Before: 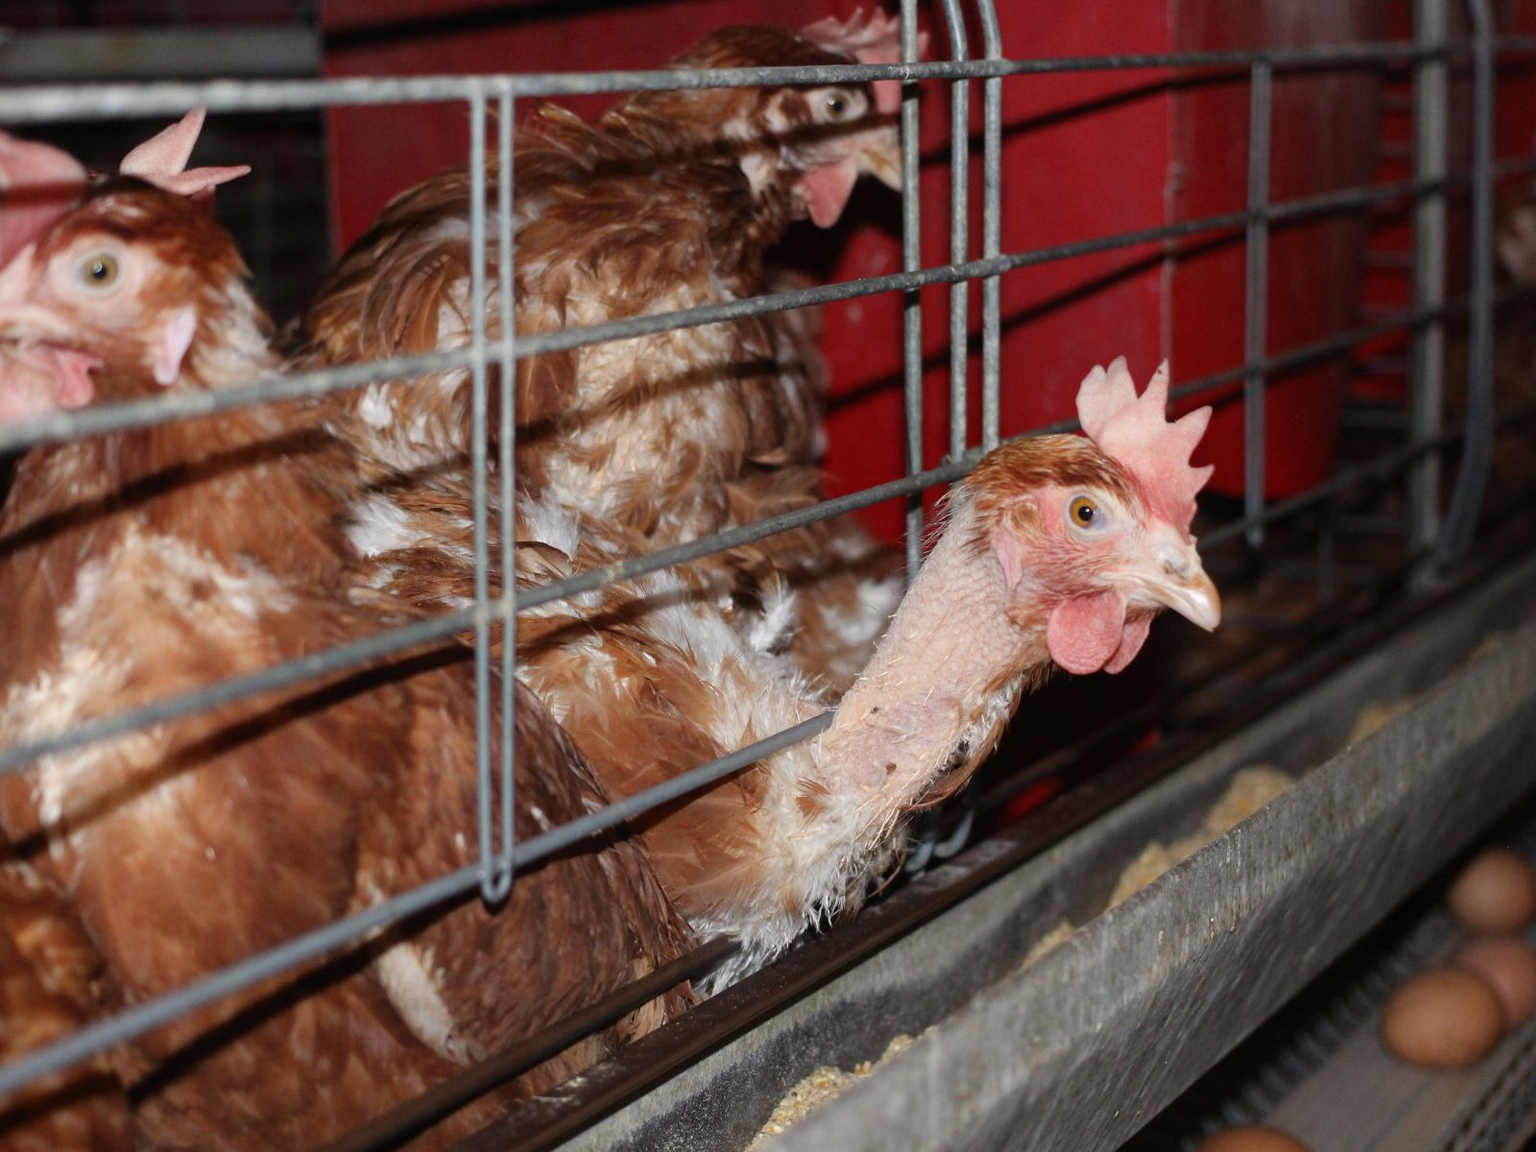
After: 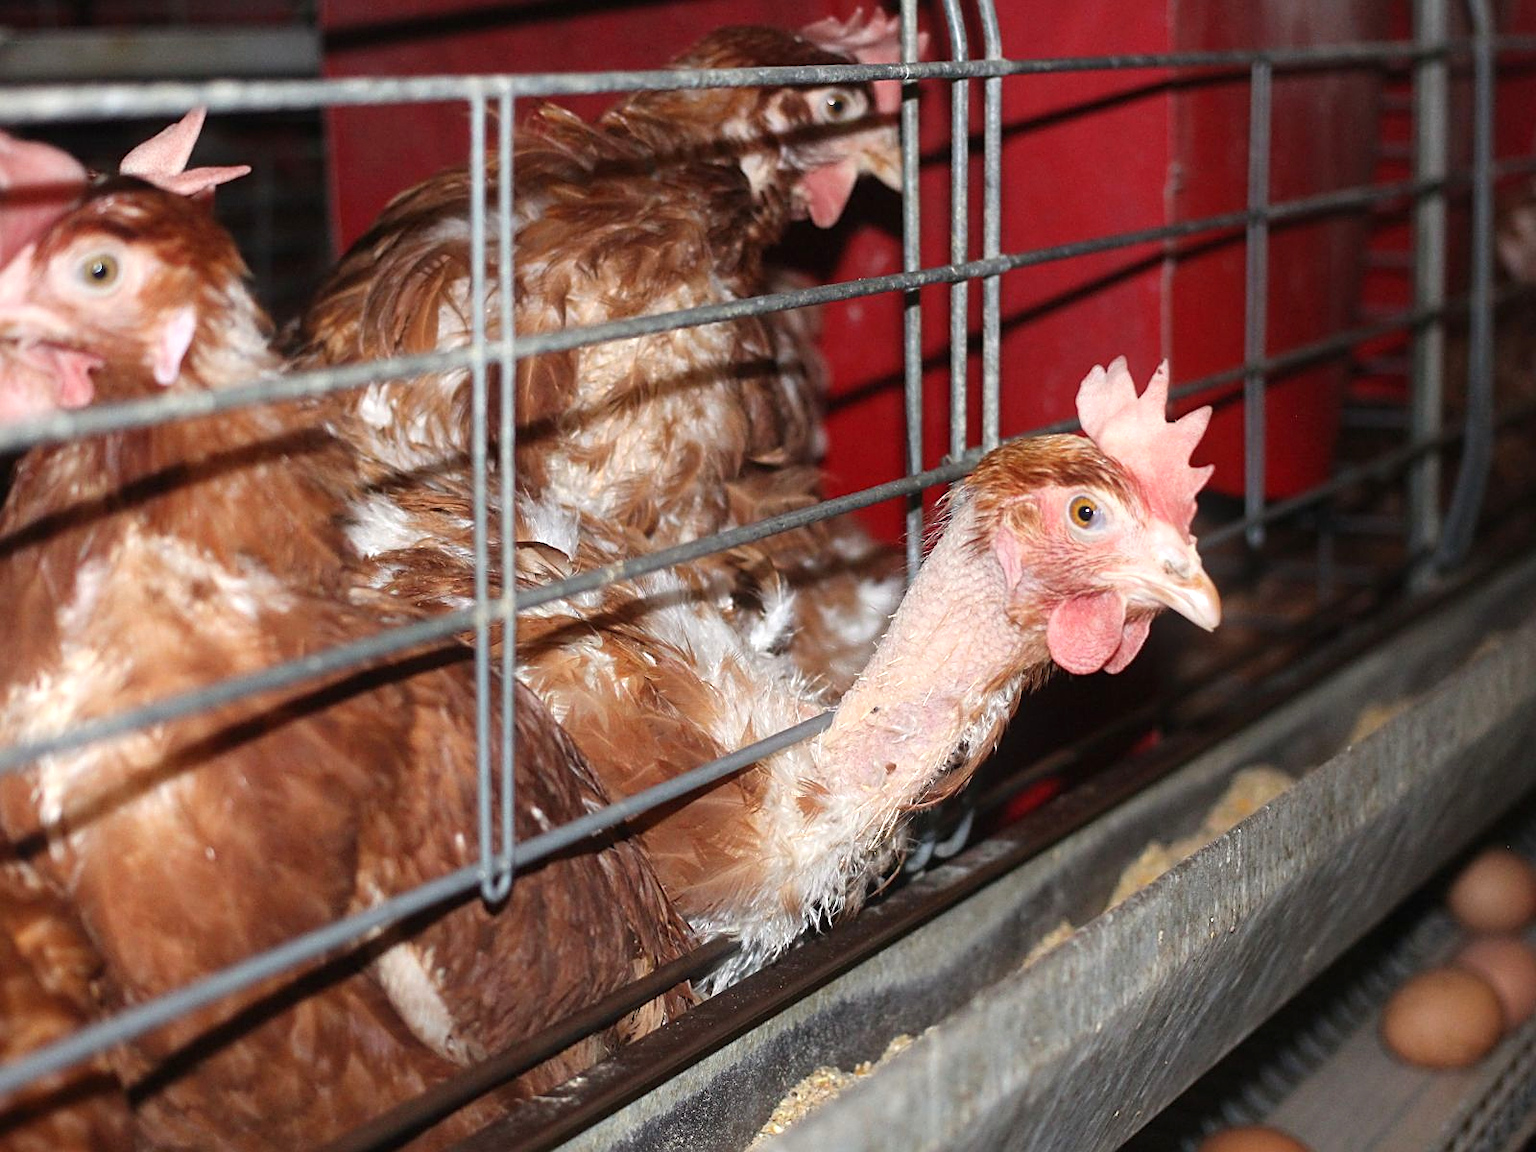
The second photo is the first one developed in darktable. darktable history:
bloom: size 9%, threshold 100%, strength 7%
sharpen: on, module defaults
exposure: black level correction 0, exposure 0.5 EV, compensate exposure bias true, compensate highlight preservation false
